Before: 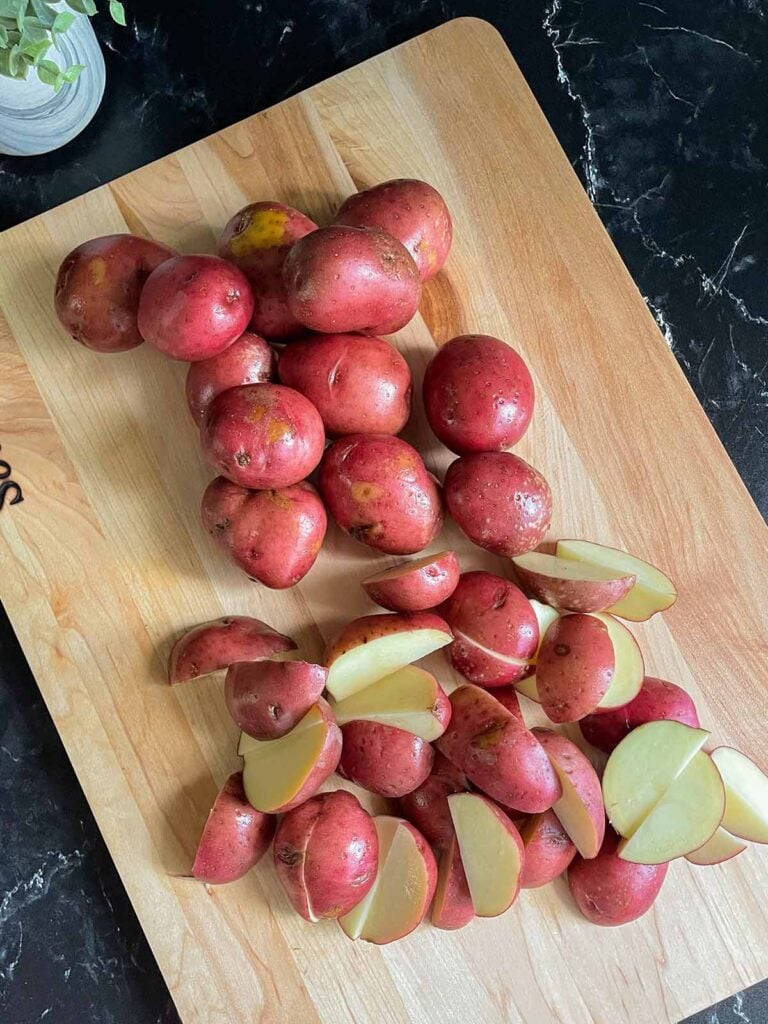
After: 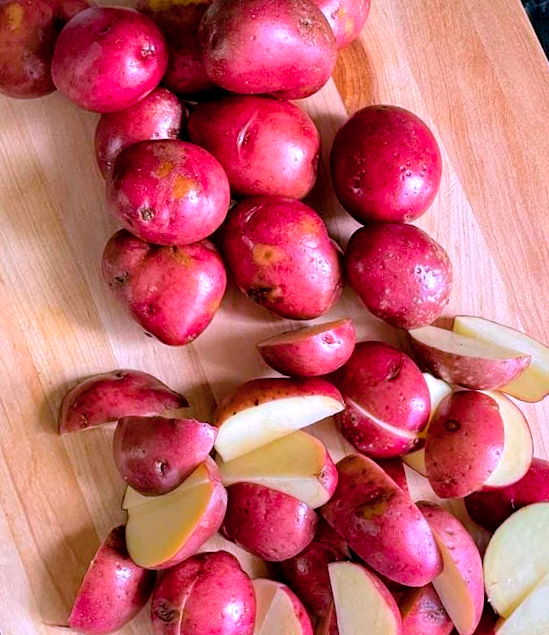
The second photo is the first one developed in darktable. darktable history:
levels: white 99.88%, levels [0, 0.476, 0.951]
crop and rotate: angle -3.83°, left 9.837%, top 20.712%, right 12.466%, bottom 11.84%
color balance rgb: perceptual saturation grading › global saturation 25.473%
color correction: highlights a* 15.09, highlights b* -24.73
exposure: black level correction 0.009, exposure 0.122 EV, compensate highlight preservation false
